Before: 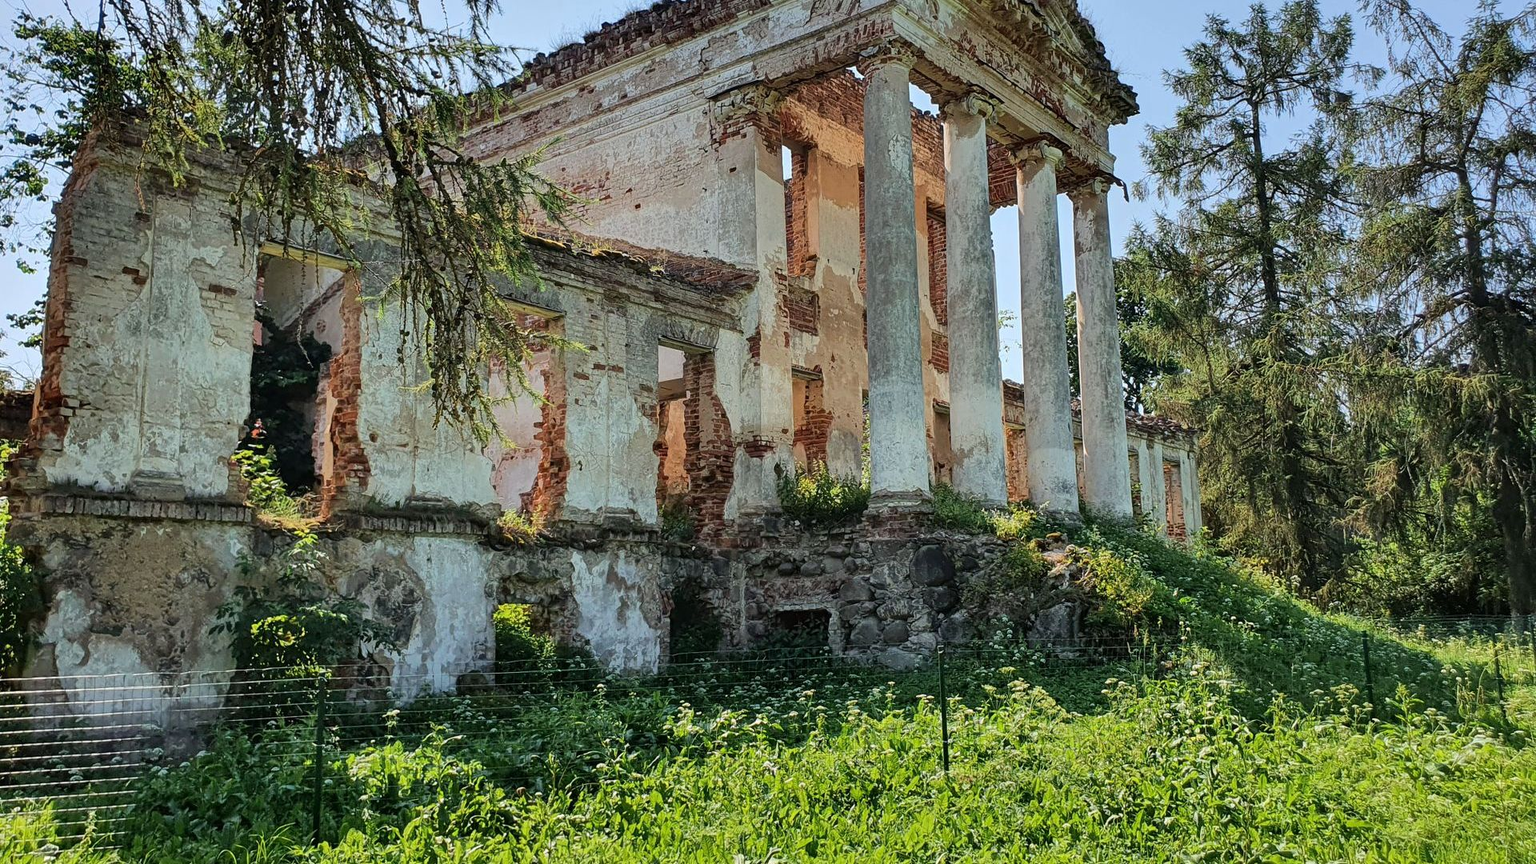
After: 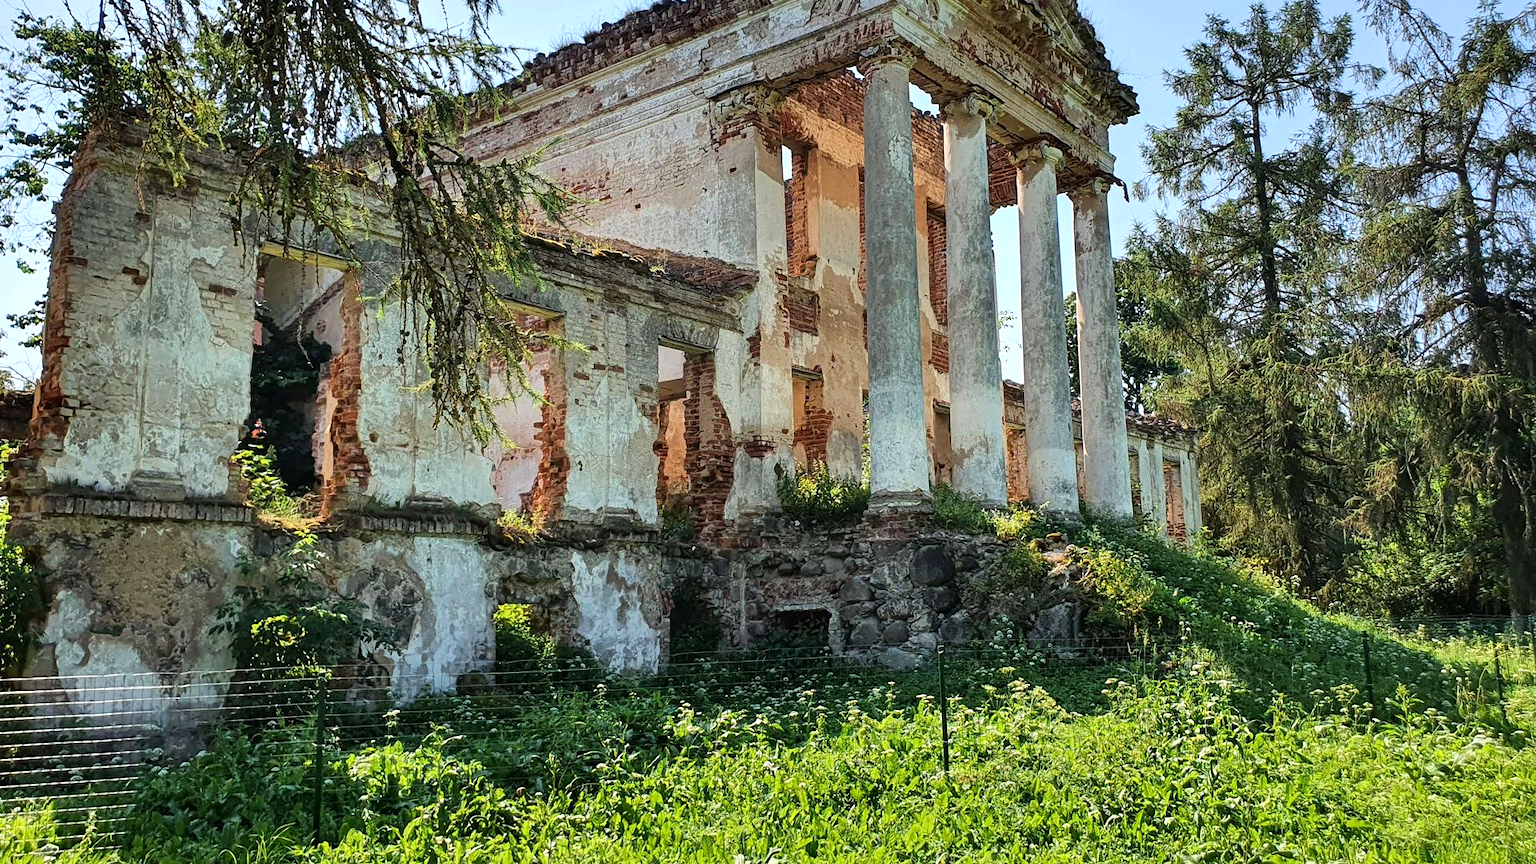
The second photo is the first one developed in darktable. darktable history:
color balance rgb: perceptual saturation grading › global saturation -1.819%, perceptual saturation grading › highlights -8.102%, perceptual saturation grading › mid-tones 7.697%, perceptual saturation grading › shadows 3.38%, perceptual brilliance grading › highlights 11.666%, global vibrance 20%
